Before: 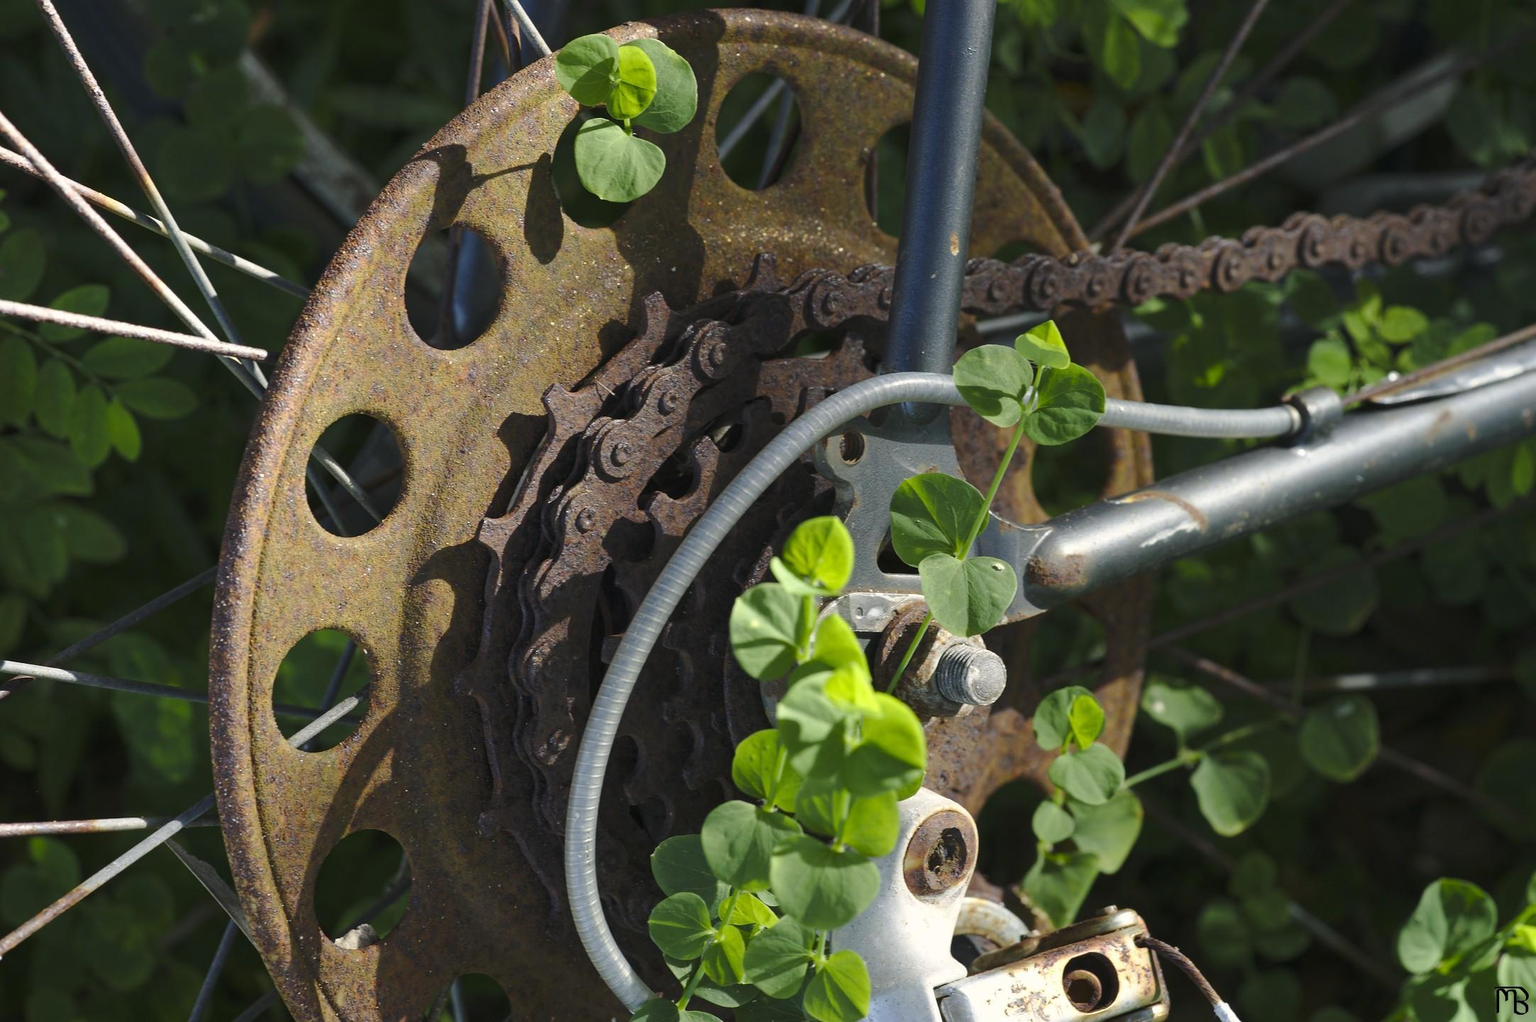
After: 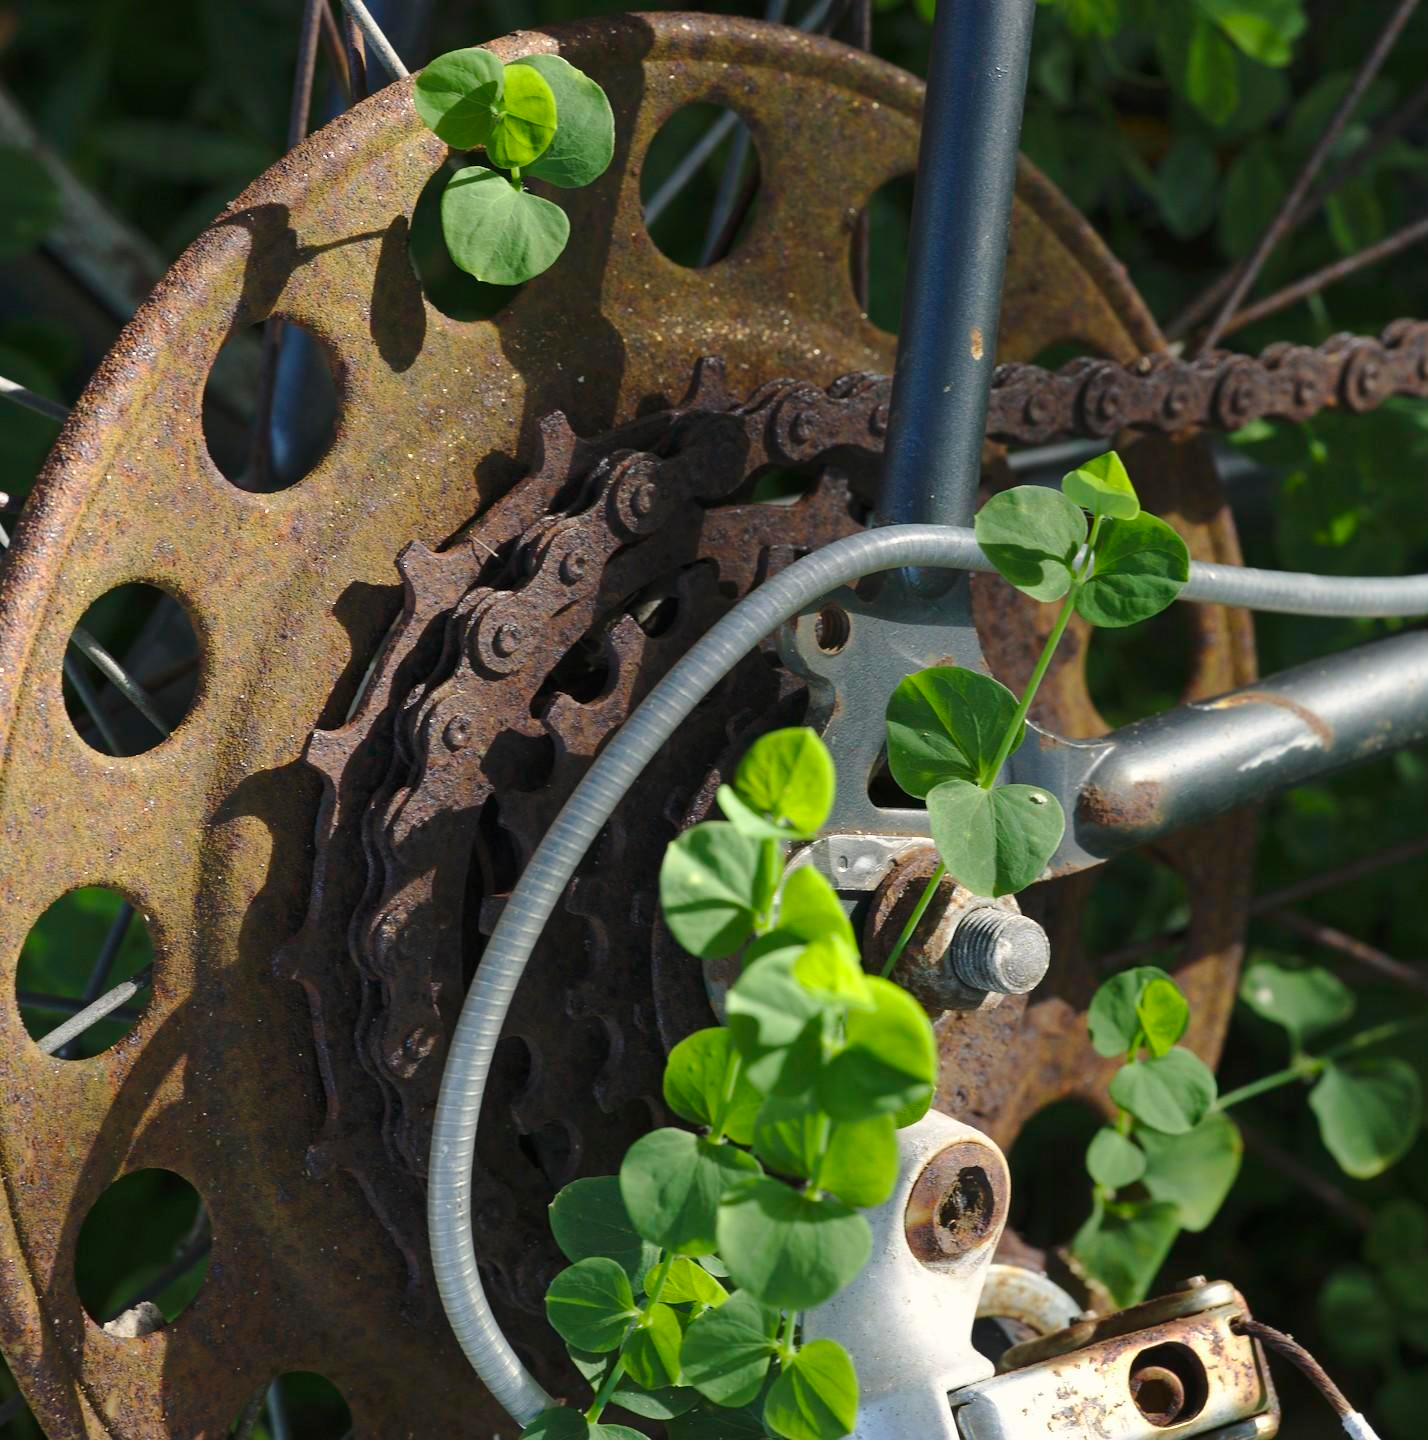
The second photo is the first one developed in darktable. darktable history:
crop: left 17.032%, right 16.978%
